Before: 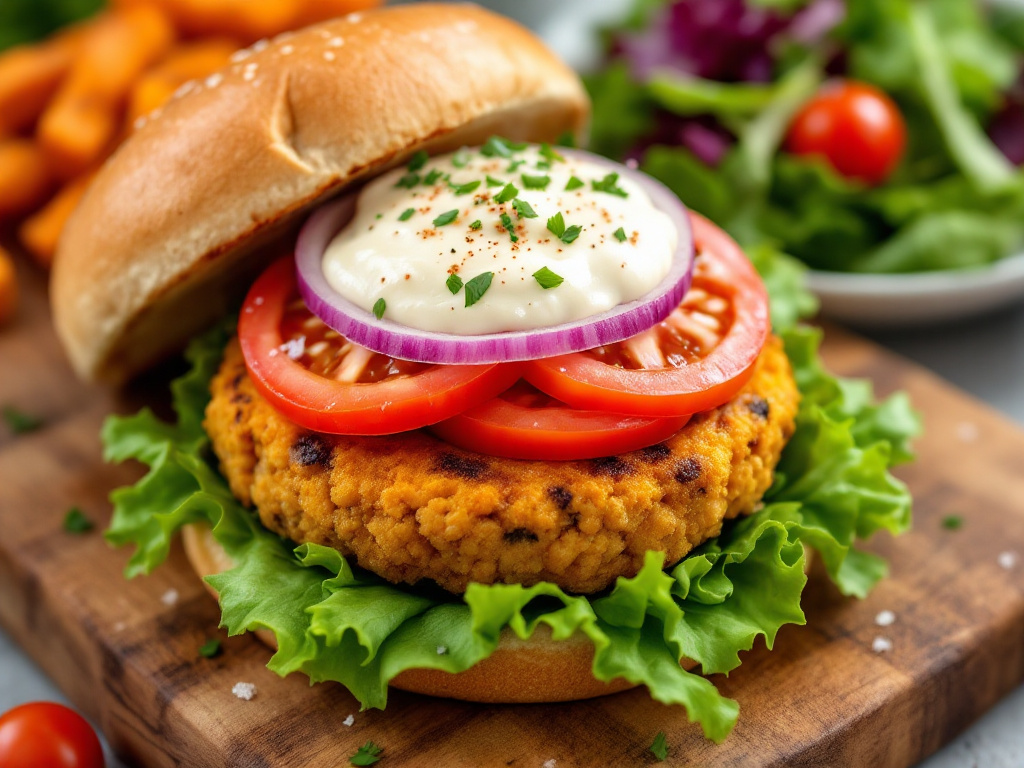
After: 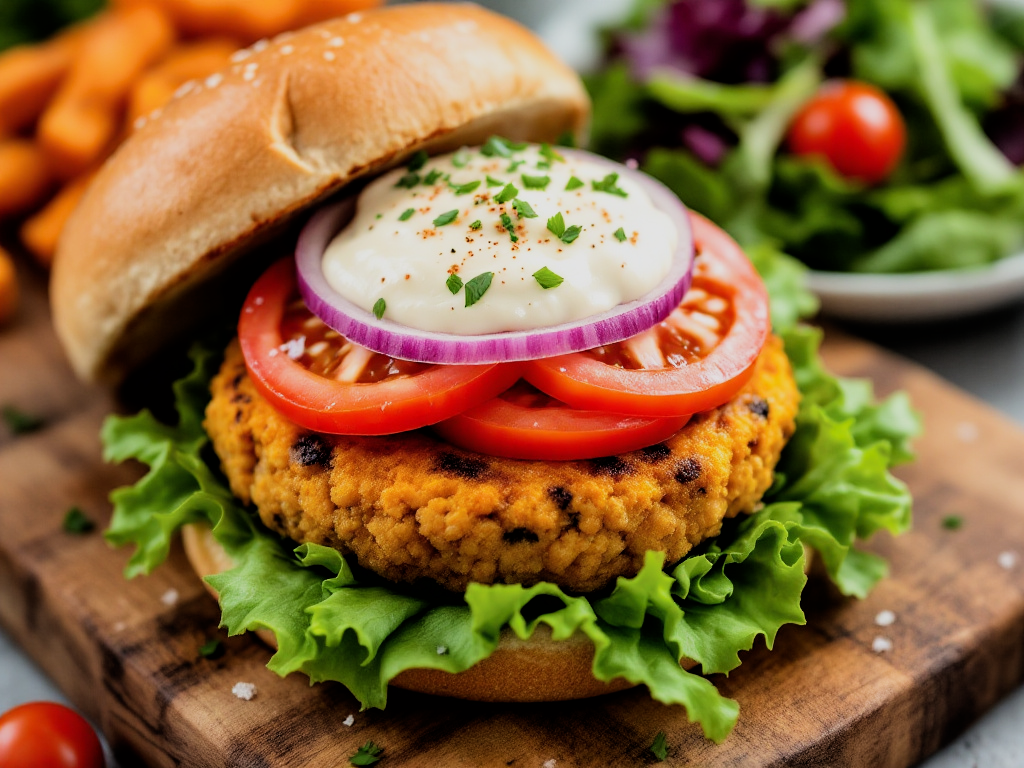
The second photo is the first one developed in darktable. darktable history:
exposure: compensate highlight preservation false
filmic rgb: black relative exposure -5 EV, hardness 2.88, contrast 1.3, highlights saturation mix -30%
